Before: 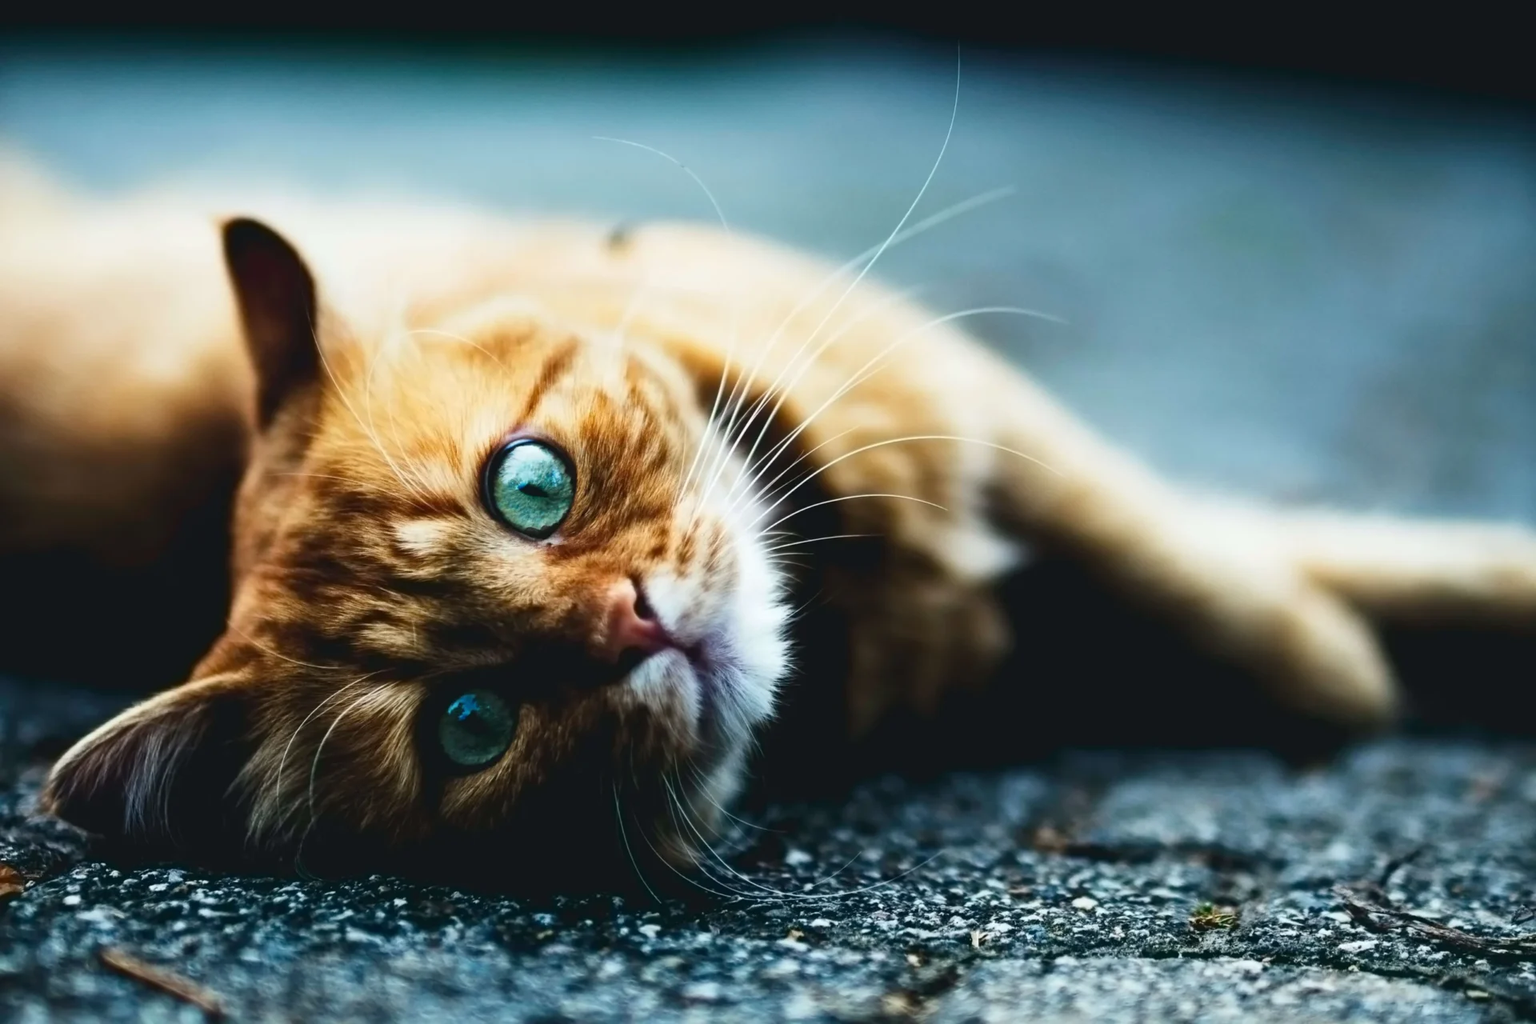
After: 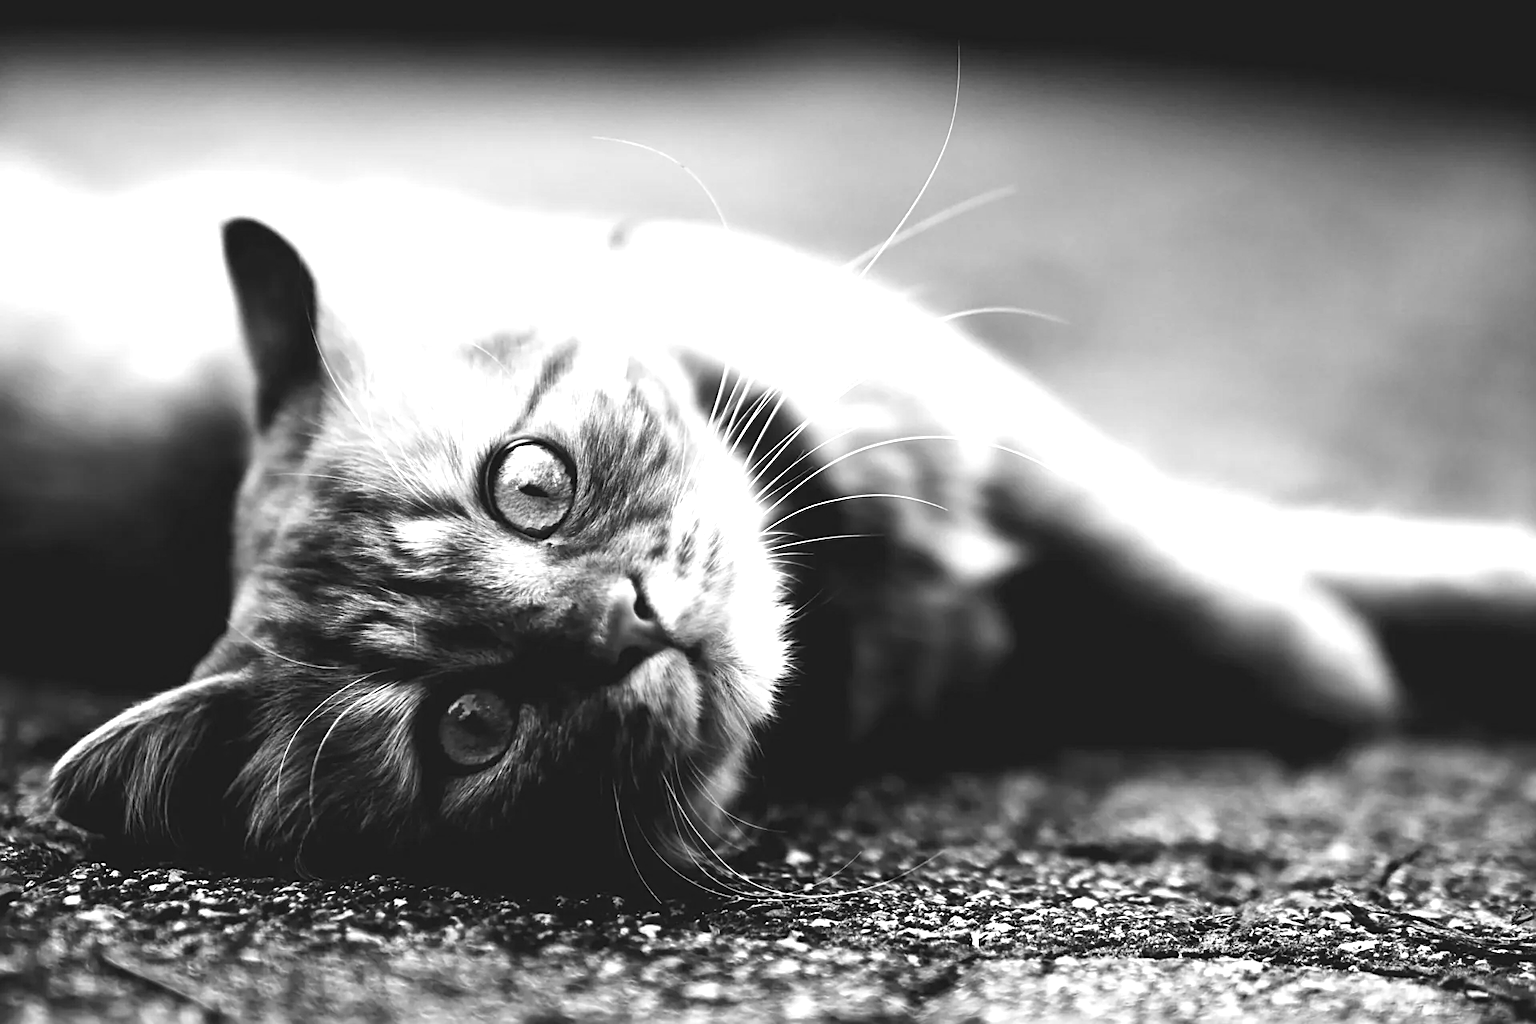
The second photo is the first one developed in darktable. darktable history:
monochrome: on, module defaults
sharpen: on, module defaults
color balance rgb: perceptual saturation grading › global saturation 20%, perceptual saturation grading › highlights 2.68%, perceptual saturation grading › shadows 50%
exposure: exposure 0.74 EV, compensate highlight preservation false
